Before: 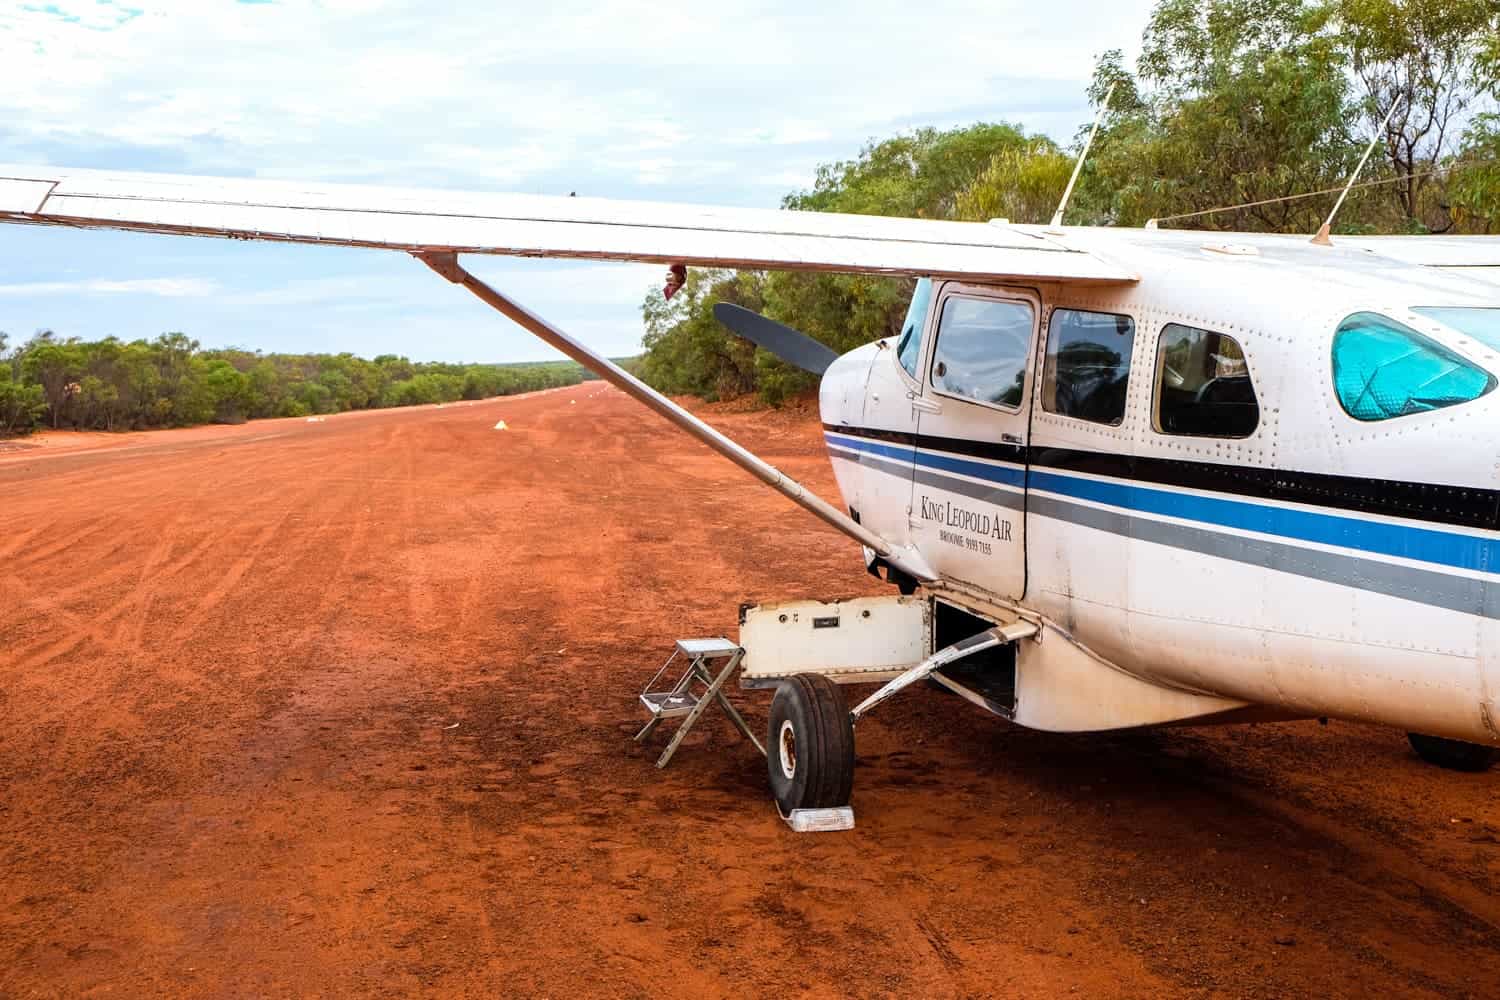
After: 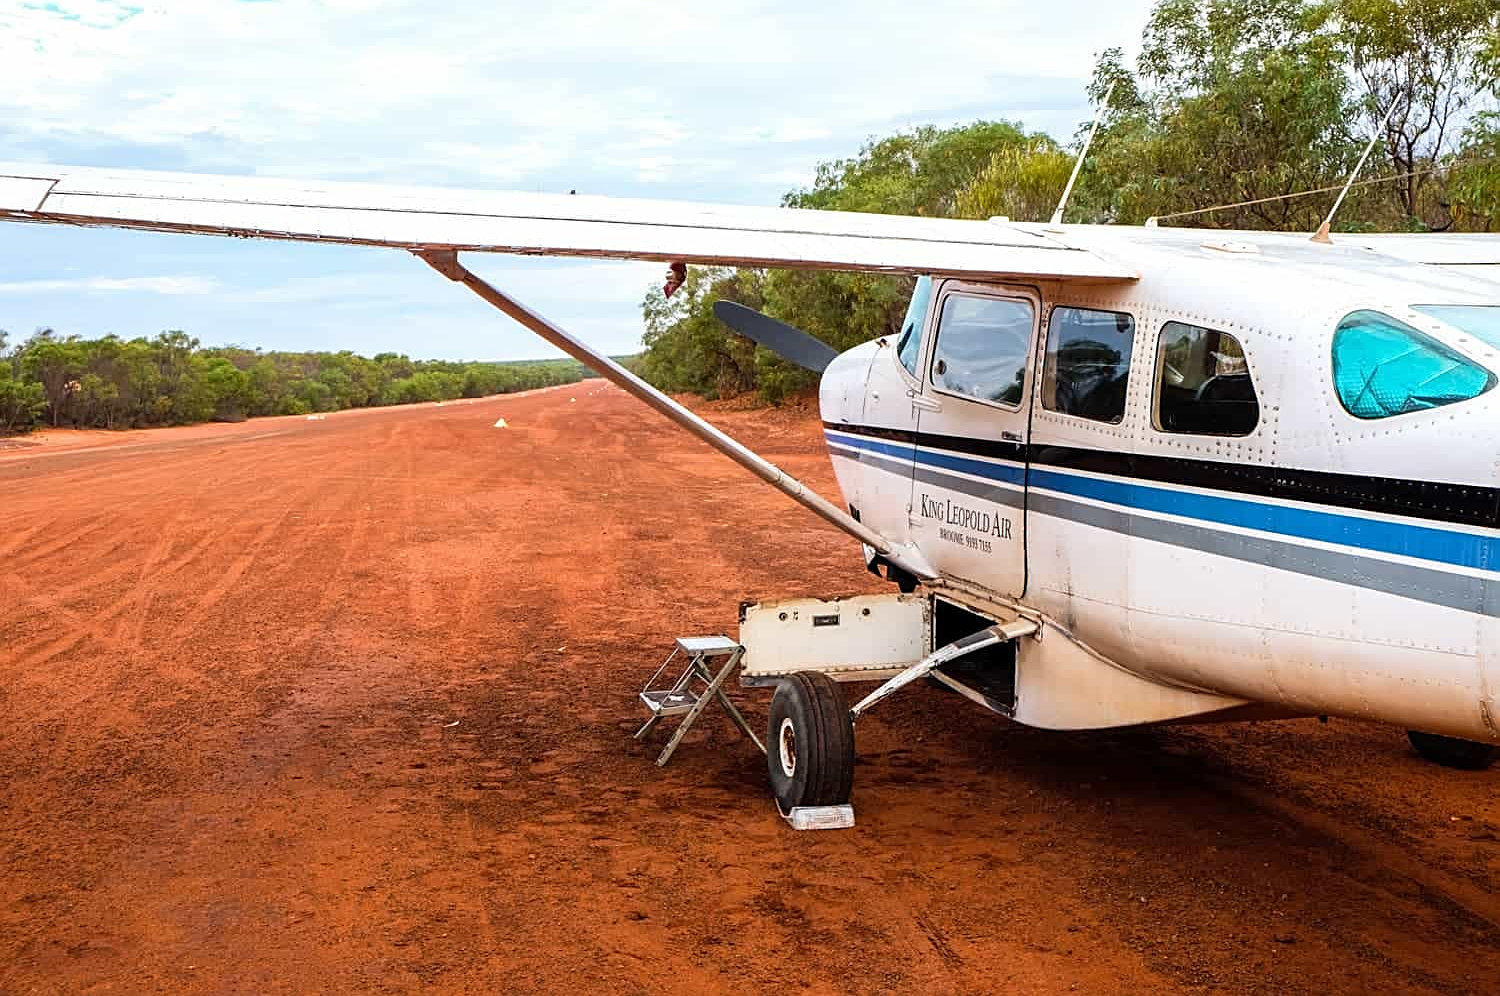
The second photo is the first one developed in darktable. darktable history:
crop: top 0.201%, bottom 0.18%
sharpen: on, module defaults
